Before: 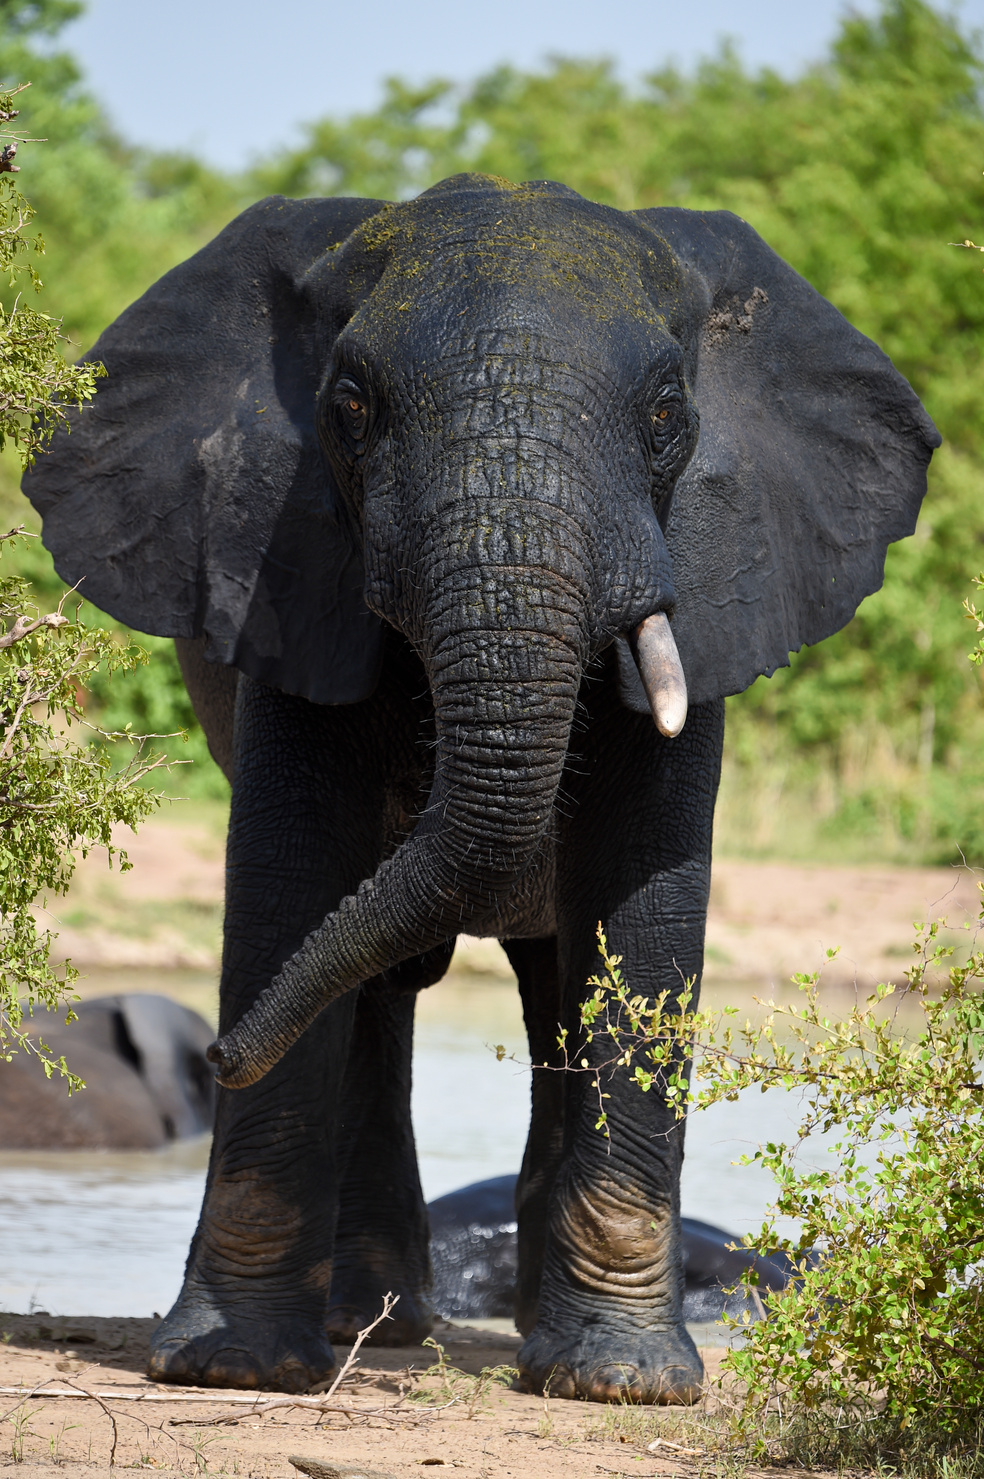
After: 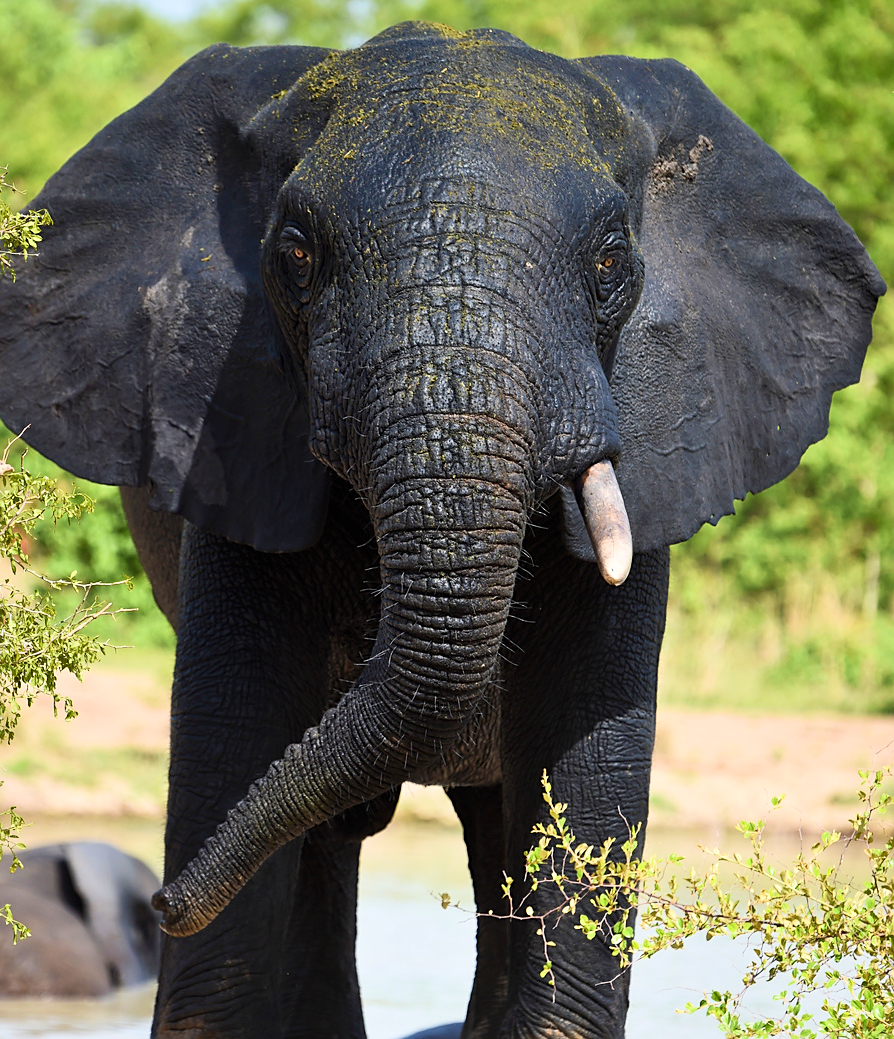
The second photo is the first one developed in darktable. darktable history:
contrast brightness saturation: contrast 0.2, brightness 0.15, saturation 0.14
velvia: on, module defaults
sharpen: radius 1.864, amount 0.398, threshold 1.271
crop: left 5.596%, top 10.314%, right 3.534%, bottom 19.395%
